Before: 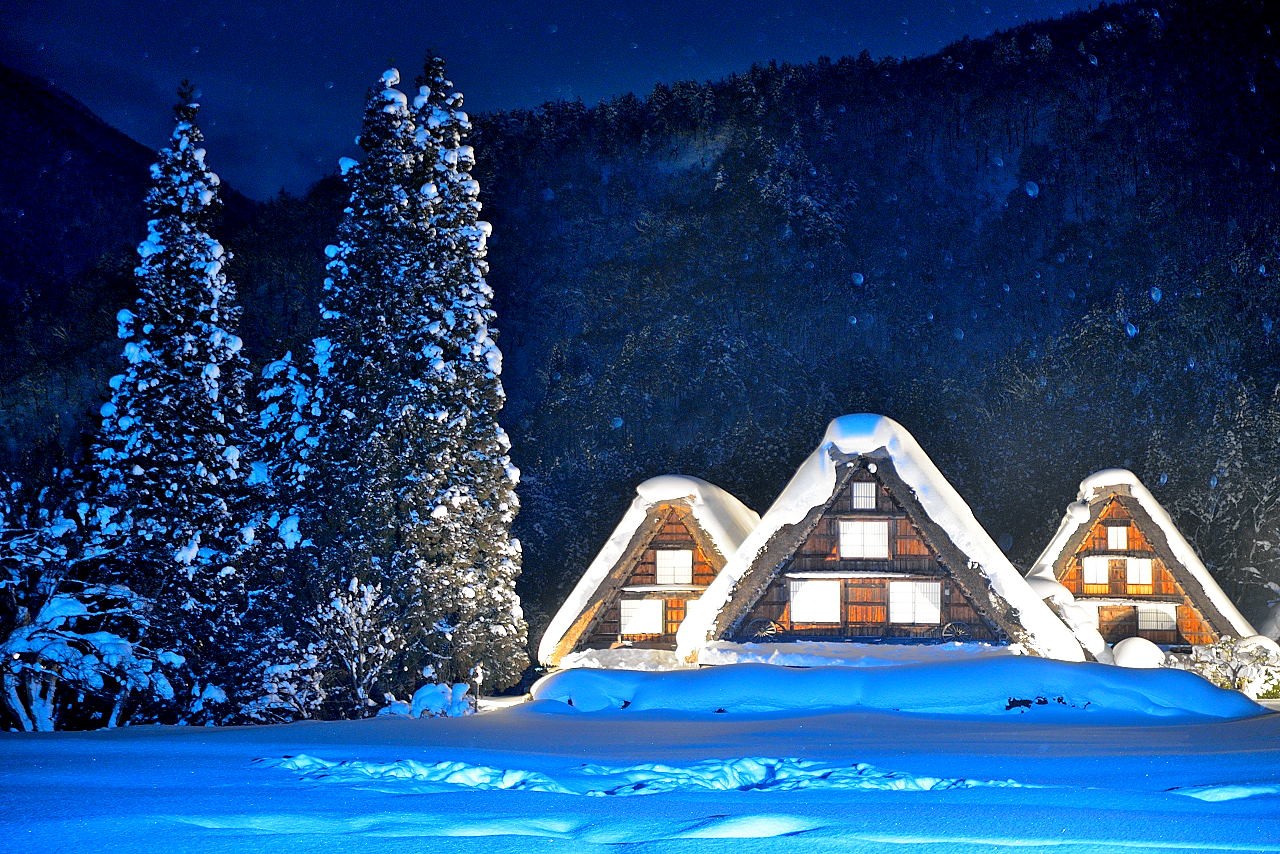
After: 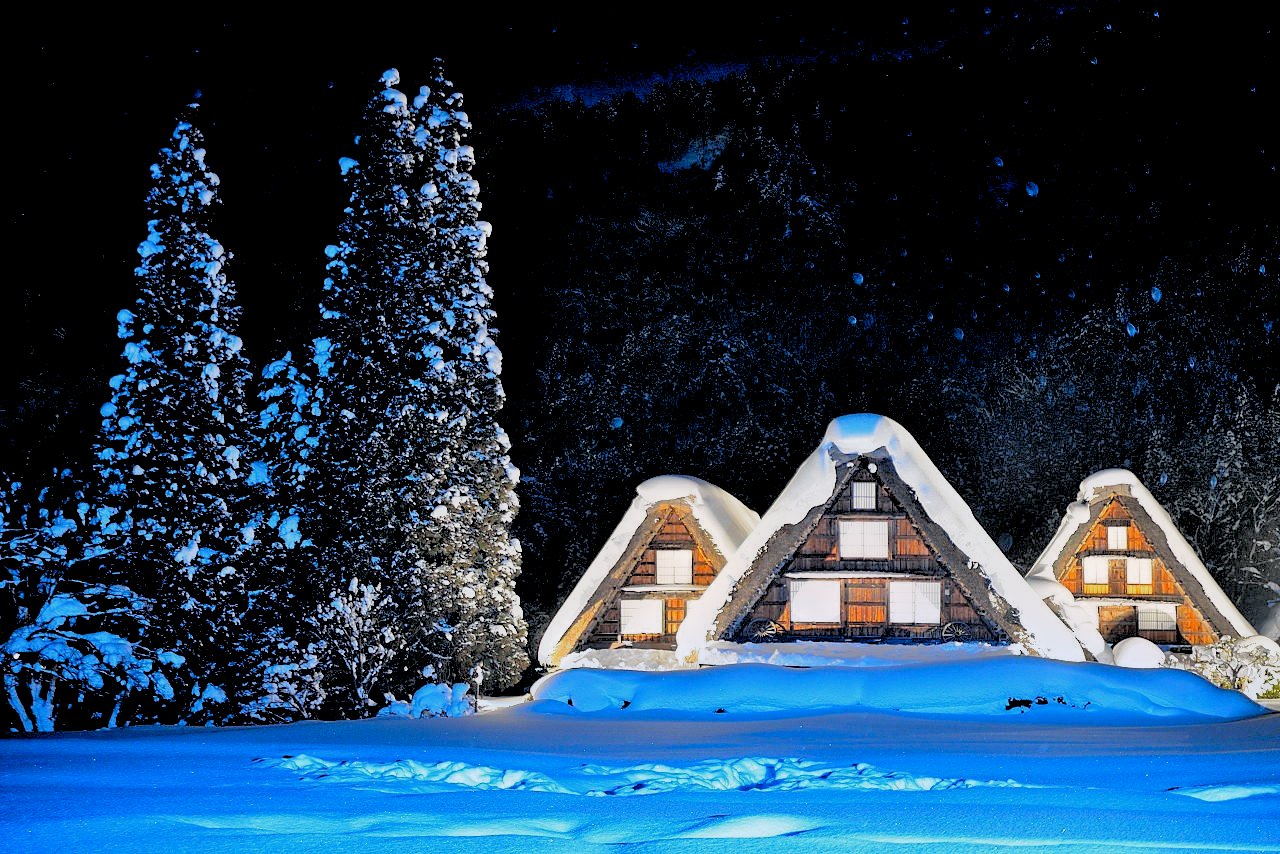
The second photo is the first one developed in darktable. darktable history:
rgb levels: levels [[0.029, 0.461, 0.922], [0, 0.5, 1], [0, 0.5, 1]]
filmic rgb: black relative exposure -16 EV, threshold -0.33 EV, transition 3.19 EV, structure ↔ texture 100%, target black luminance 0%, hardness 7.57, latitude 72.96%, contrast 0.908, highlights saturation mix 10%, shadows ↔ highlights balance -0.38%, add noise in highlights 0, preserve chrominance no, color science v4 (2020), iterations of high-quality reconstruction 10, enable highlight reconstruction true
